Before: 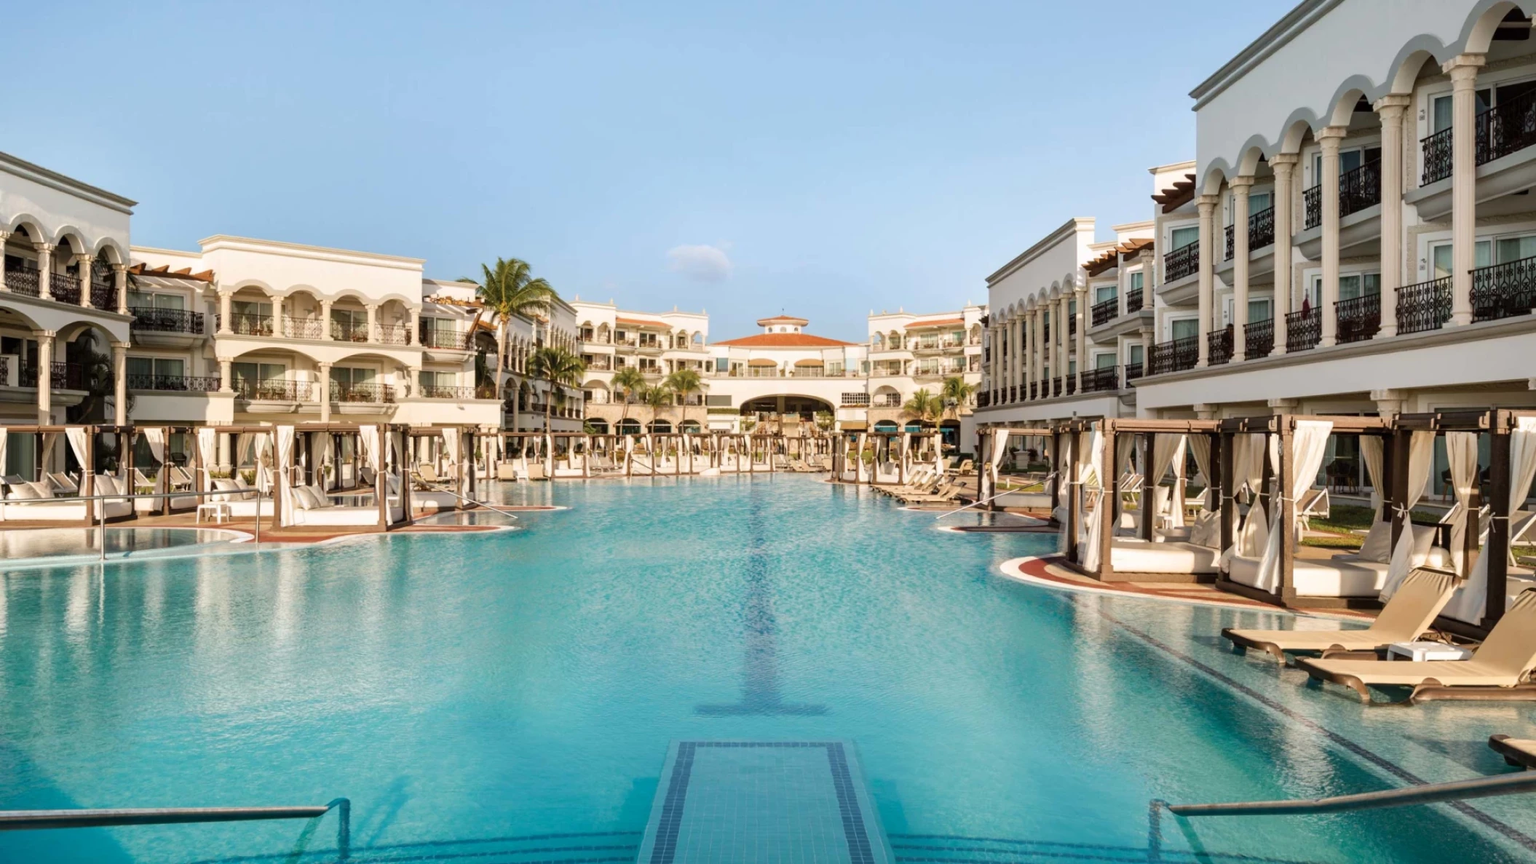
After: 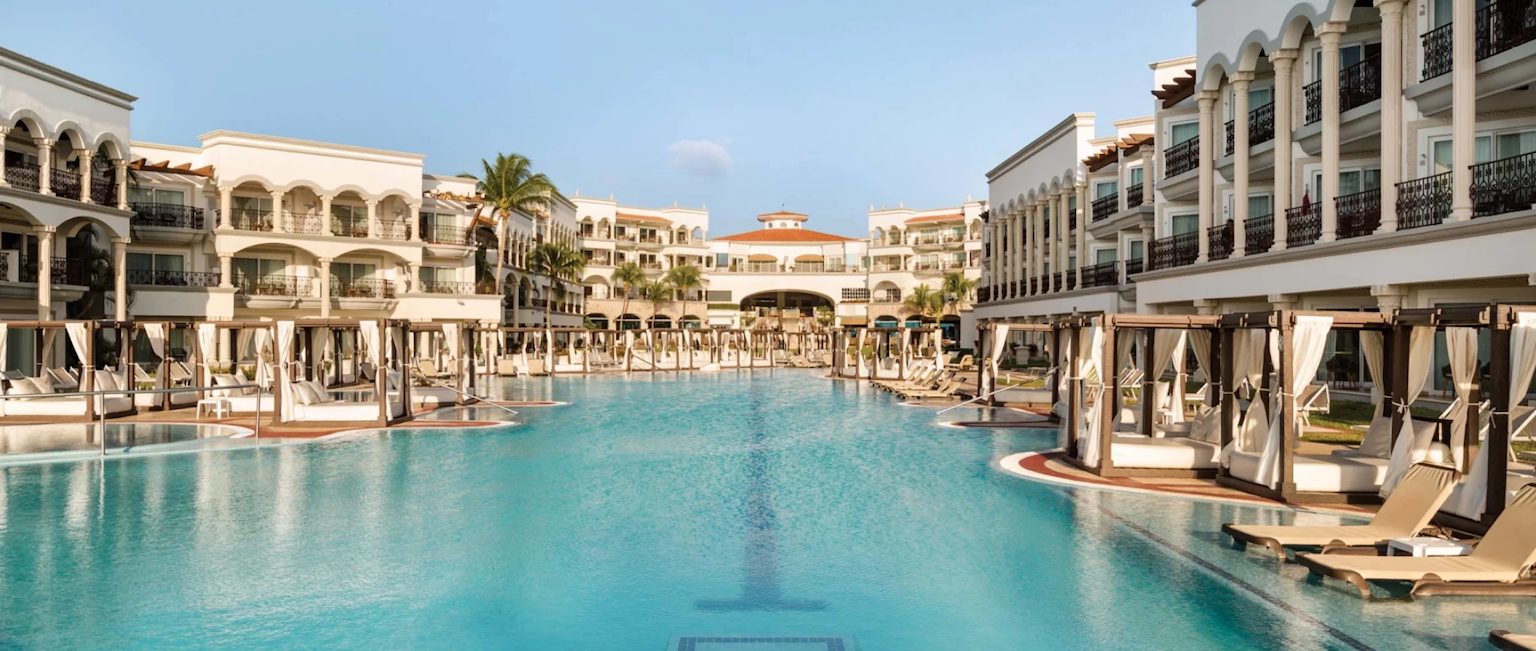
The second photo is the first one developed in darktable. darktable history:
crop and rotate: top 12.206%, bottom 12.31%
